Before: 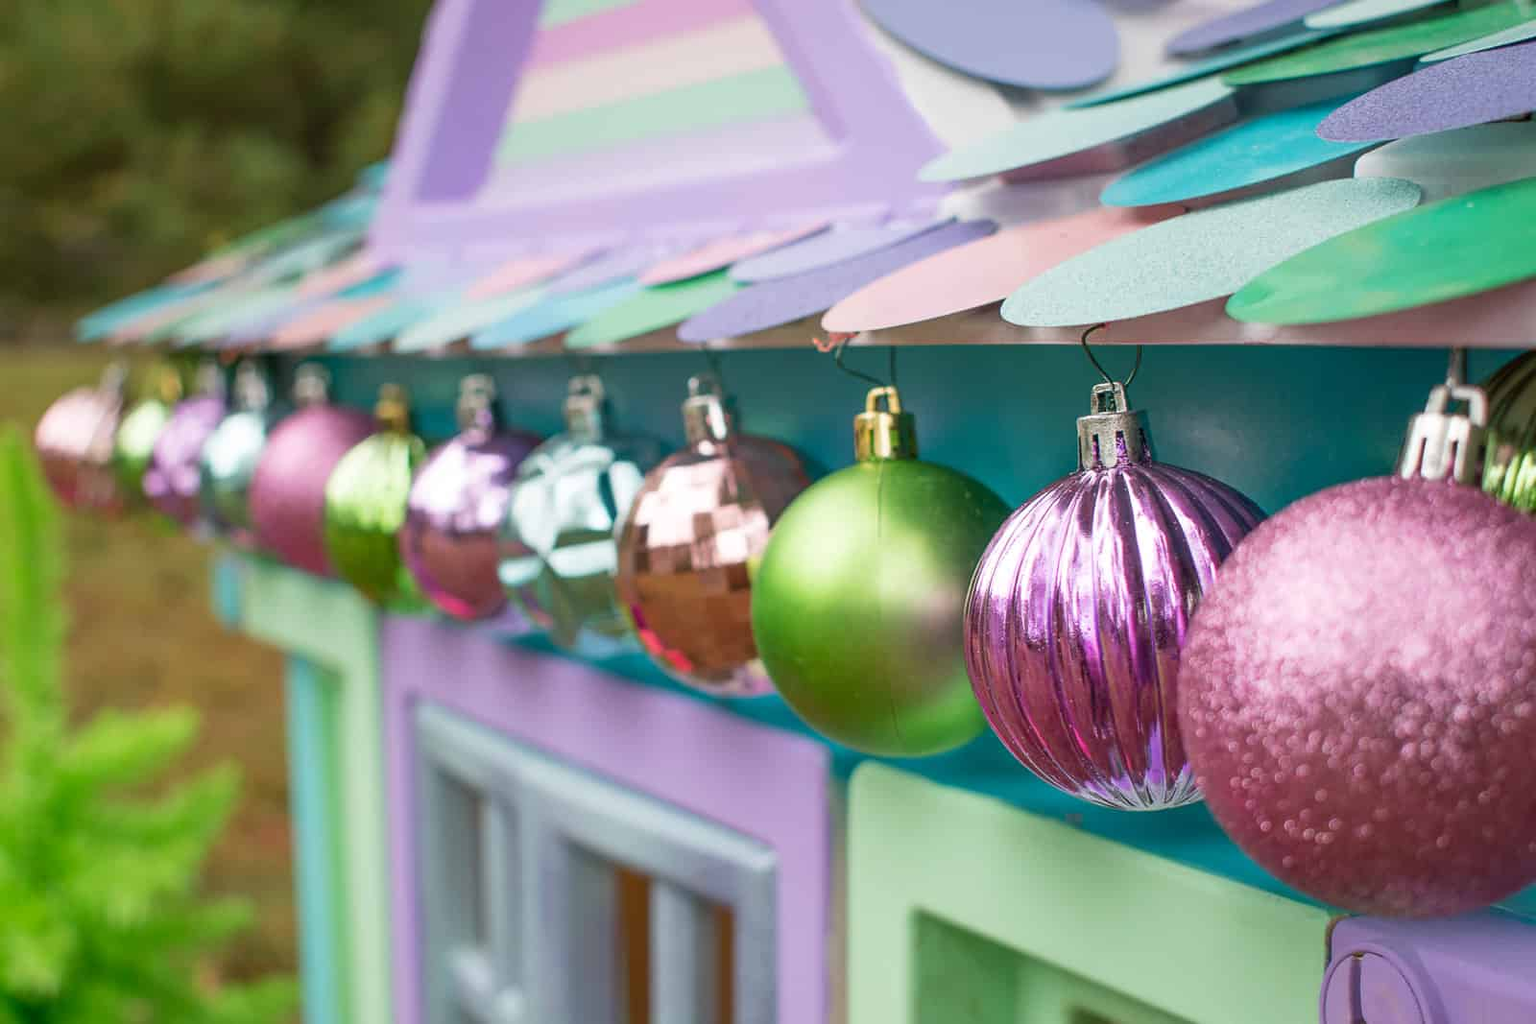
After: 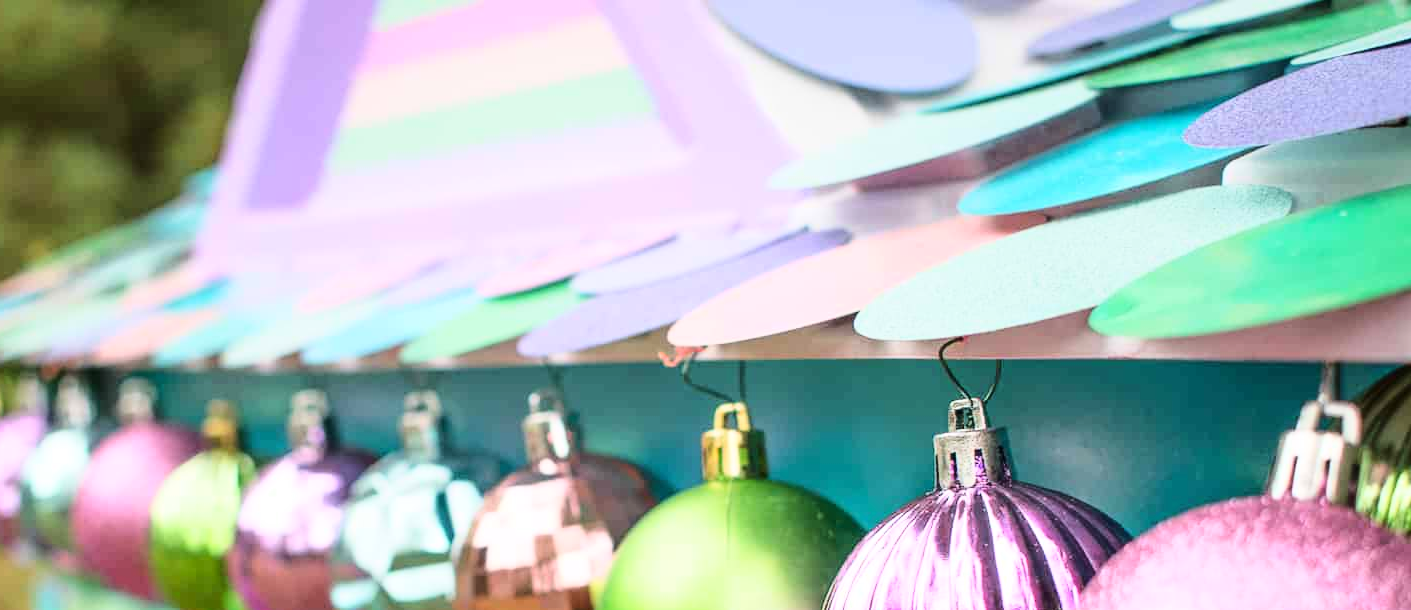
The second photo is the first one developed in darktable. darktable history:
base curve: curves: ch0 [(0, 0) (0.028, 0.03) (0.121, 0.232) (0.46, 0.748) (0.859, 0.968) (1, 1)]
crop and rotate: left 11.812%, bottom 42.776%
